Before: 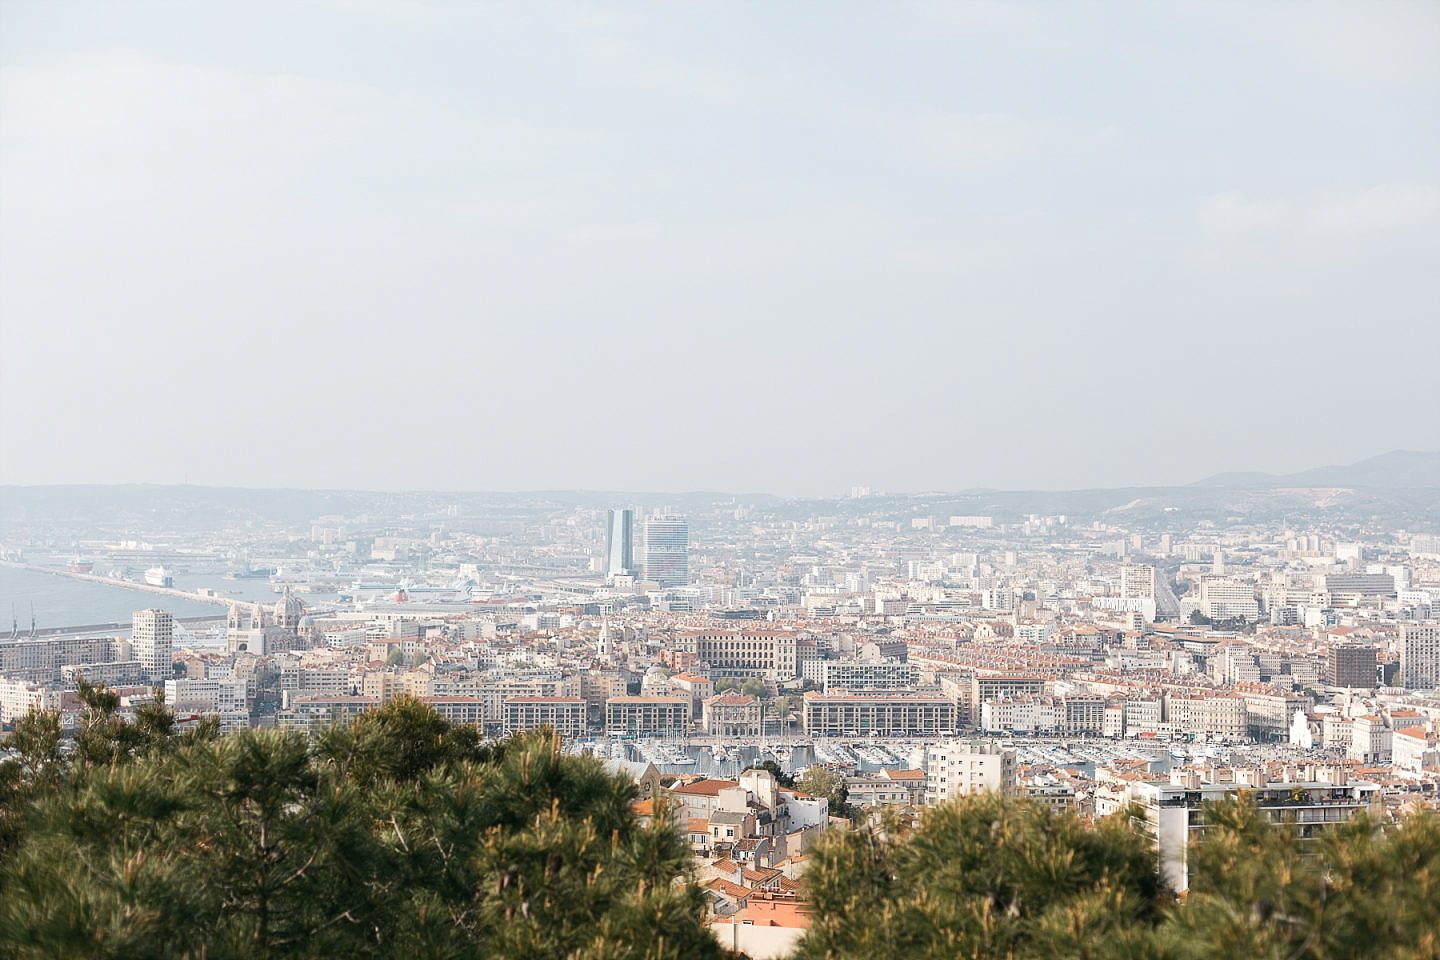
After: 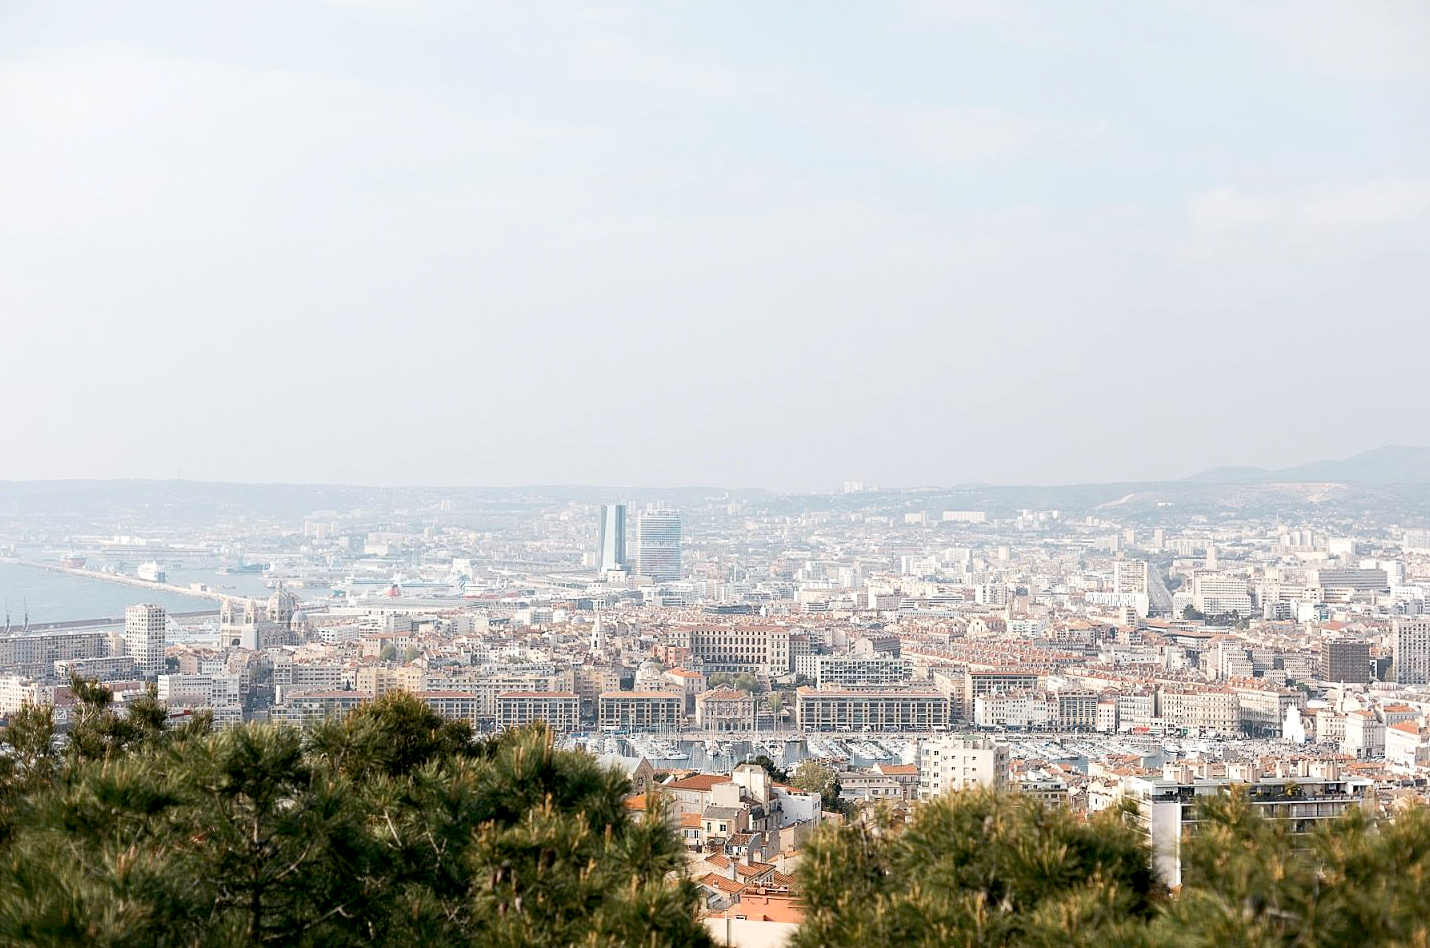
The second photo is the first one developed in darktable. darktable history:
exposure: black level correction 0.009, exposure 0.113 EV, compensate exposure bias true, compensate highlight preservation false
crop: left 0.491%, top 0.56%, right 0.148%, bottom 0.669%
